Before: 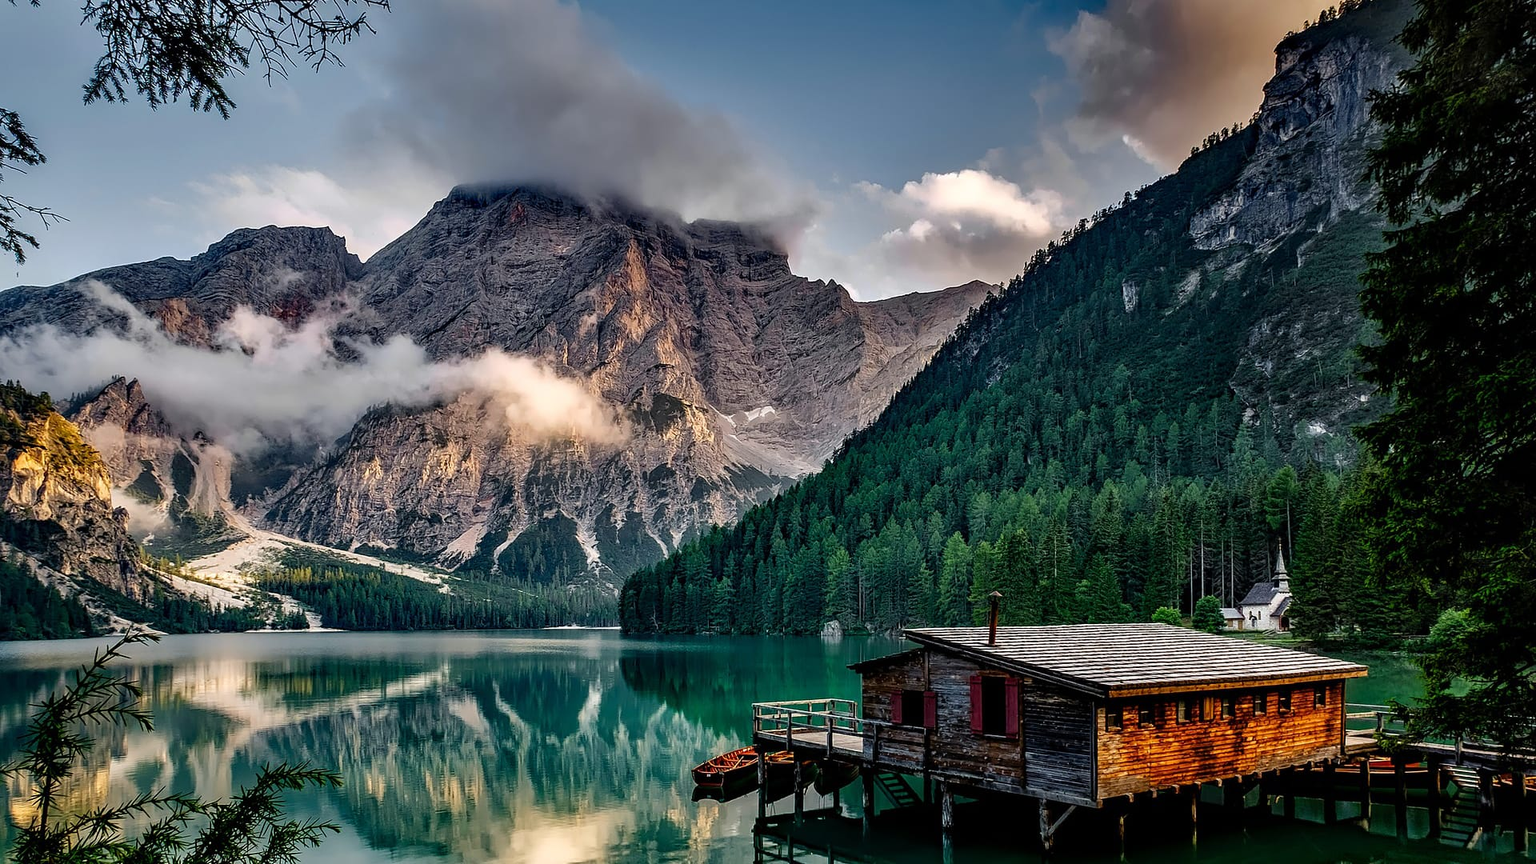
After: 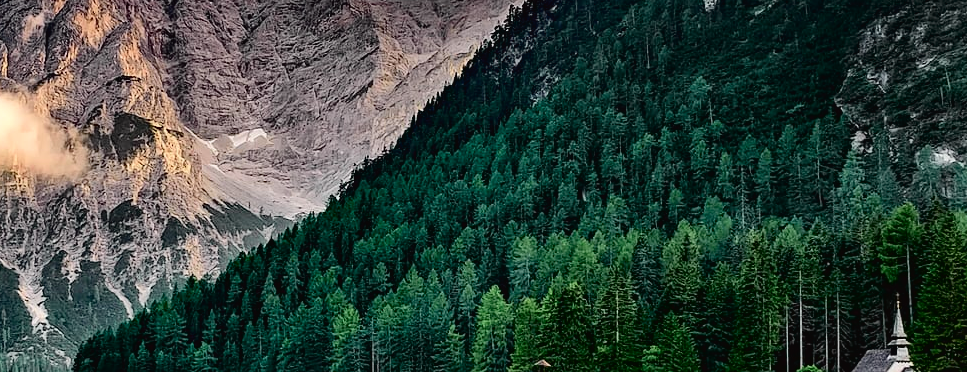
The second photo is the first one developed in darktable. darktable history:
haze removal: compatibility mode true, adaptive false
crop: left 36.594%, top 35.163%, right 13.003%, bottom 30.358%
exposure: black level correction 0.001, compensate highlight preservation false
tone curve: curves: ch0 [(0, 0.019) (0.066, 0.043) (0.189, 0.182) (0.359, 0.417) (0.485, 0.576) (0.656, 0.734) (0.851, 0.861) (0.997, 0.959)]; ch1 [(0, 0) (0.179, 0.123) (0.381, 0.36) (0.425, 0.41) (0.474, 0.472) (0.499, 0.501) (0.514, 0.517) (0.571, 0.584) (0.649, 0.677) (0.812, 0.856) (1, 1)]; ch2 [(0, 0) (0.246, 0.214) (0.421, 0.427) (0.459, 0.484) (0.5, 0.504) (0.518, 0.523) (0.529, 0.544) (0.56, 0.581) (0.617, 0.631) (0.744, 0.734) (0.867, 0.821) (0.993, 0.889)], color space Lab, independent channels, preserve colors none
